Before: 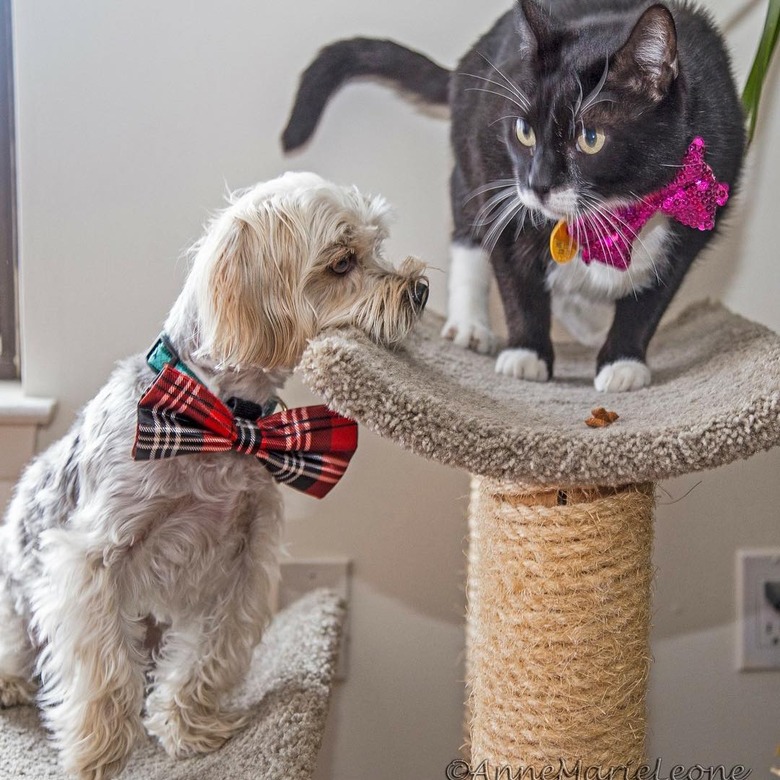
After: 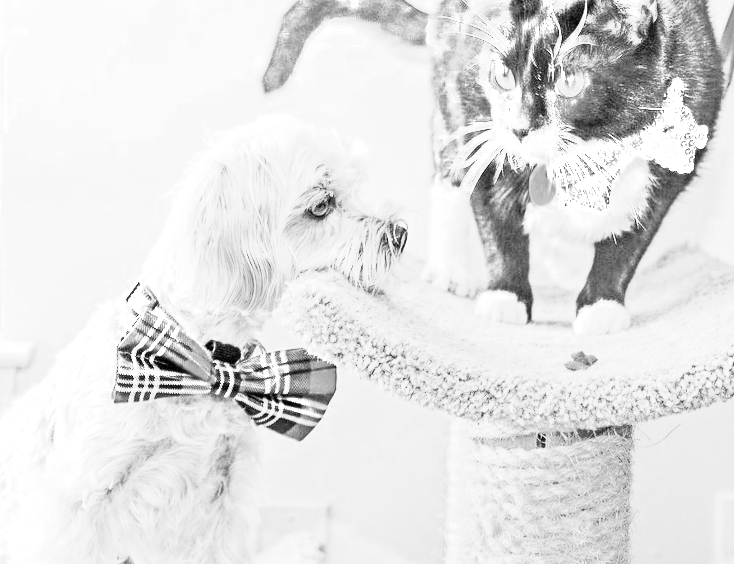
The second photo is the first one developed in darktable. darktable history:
exposure: black level correction 0.001, exposure 1.399 EV, compensate exposure bias true, compensate highlight preservation false
crop: left 2.754%, top 7.322%, right 3.139%, bottom 20.266%
contrast brightness saturation: contrast 0.242, brightness 0.262, saturation 0.386
tone curve: curves: ch0 [(0, 0) (0.046, 0.031) (0.163, 0.114) (0.391, 0.432) (0.488, 0.561) (0.695, 0.839) (0.785, 0.904) (1, 0.965)]; ch1 [(0, 0) (0.248, 0.252) (0.427, 0.412) (0.482, 0.462) (0.499, 0.497) (0.518, 0.52) (0.535, 0.577) (0.585, 0.623) (0.679, 0.743) (0.788, 0.809) (1, 1)]; ch2 [(0, 0) (0.313, 0.262) (0.427, 0.417) (0.473, 0.47) (0.503, 0.503) (0.523, 0.515) (0.557, 0.596) (0.598, 0.646) (0.708, 0.771) (1, 1)], preserve colors none
color zones: curves: ch0 [(0, 0.613) (0.01, 0.613) (0.245, 0.448) (0.498, 0.529) (0.642, 0.665) (0.879, 0.777) (0.99, 0.613)]; ch1 [(0, 0) (0.143, 0) (0.286, 0) (0.429, 0) (0.571, 0) (0.714, 0) (0.857, 0)], mix 41.42%
